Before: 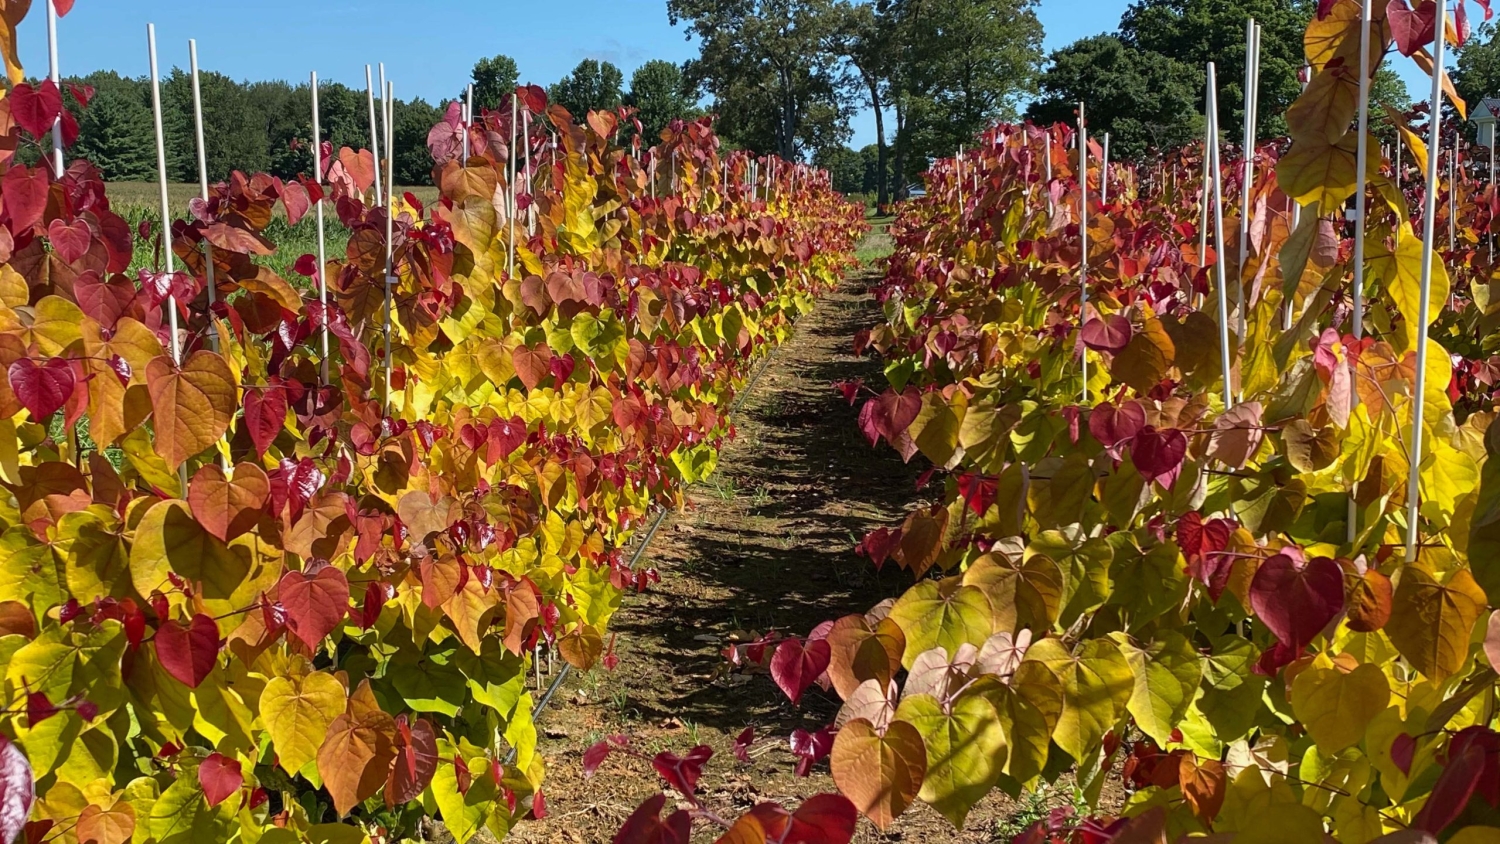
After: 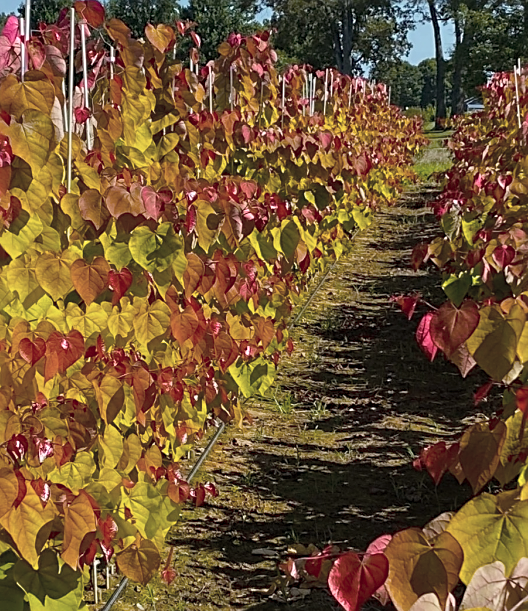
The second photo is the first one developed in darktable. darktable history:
color balance: input saturation 134.34%, contrast -10.04%, contrast fulcrum 19.67%, output saturation 133.51%
sharpen: on, module defaults
crop and rotate: left 29.476%, top 10.214%, right 35.32%, bottom 17.333%
color zones: curves: ch0 [(0, 0.6) (0.129, 0.508) (0.193, 0.483) (0.429, 0.5) (0.571, 0.5) (0.714, 0.5) (0.857, 0.5) (1, 0.6)]; ch1 [(0, 0.481) (0.112, 0.245) (0.213, 0.223) (0.429, 0.233) (0.571, 0.231) (0.683, 0.242) (0.857, 0.296) (1, 0.481)]
